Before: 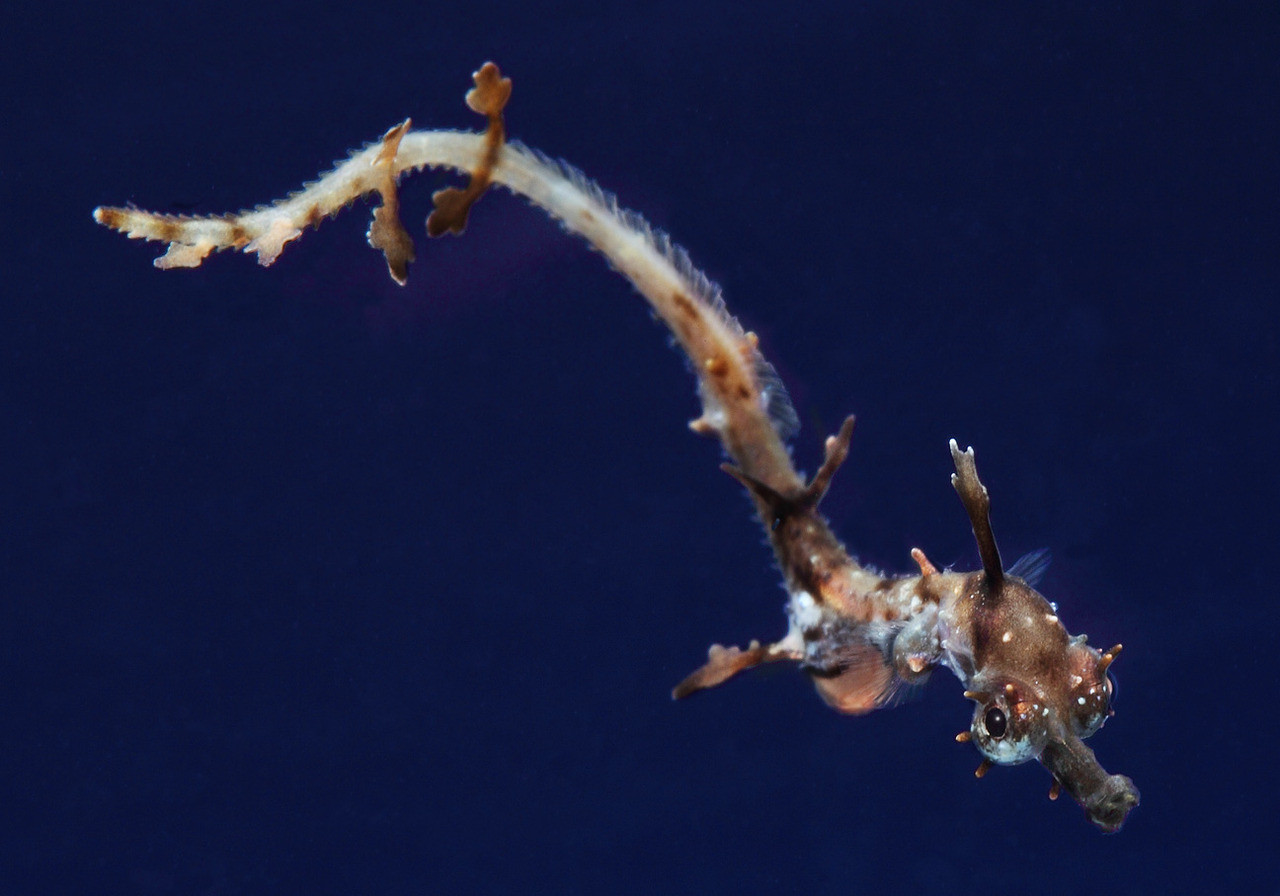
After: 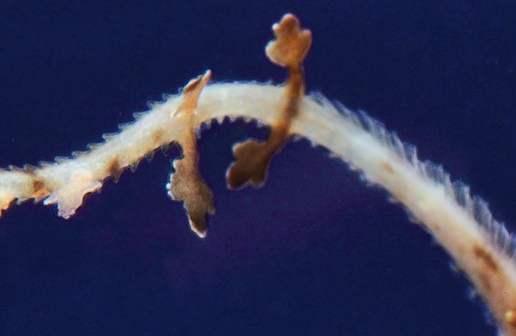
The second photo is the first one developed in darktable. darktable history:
contrast equalizer: octaves 7, y [[0.6 ×6], [0.55 ×6], [0 ×6], [0 ×6], [0 ×6]], mix -0.092
crop: left 15.626%, top 5.439%, right 44.009%, bottom 56.989%
shadows and highlights: shadows 37.78, highlights -28.02, soften with gaussian
sharpen: amount 0.204
